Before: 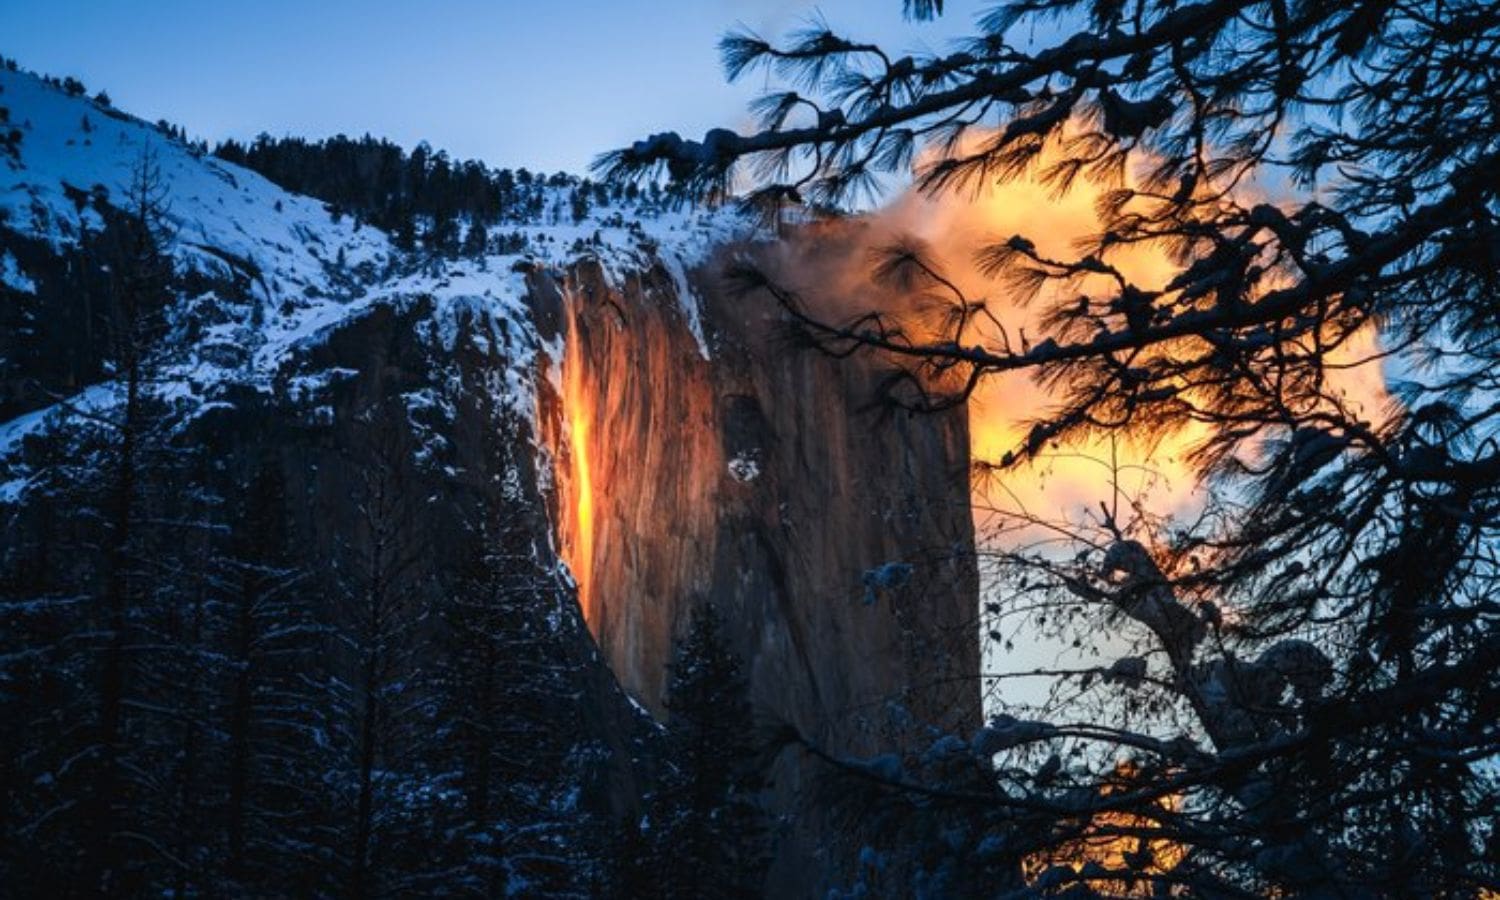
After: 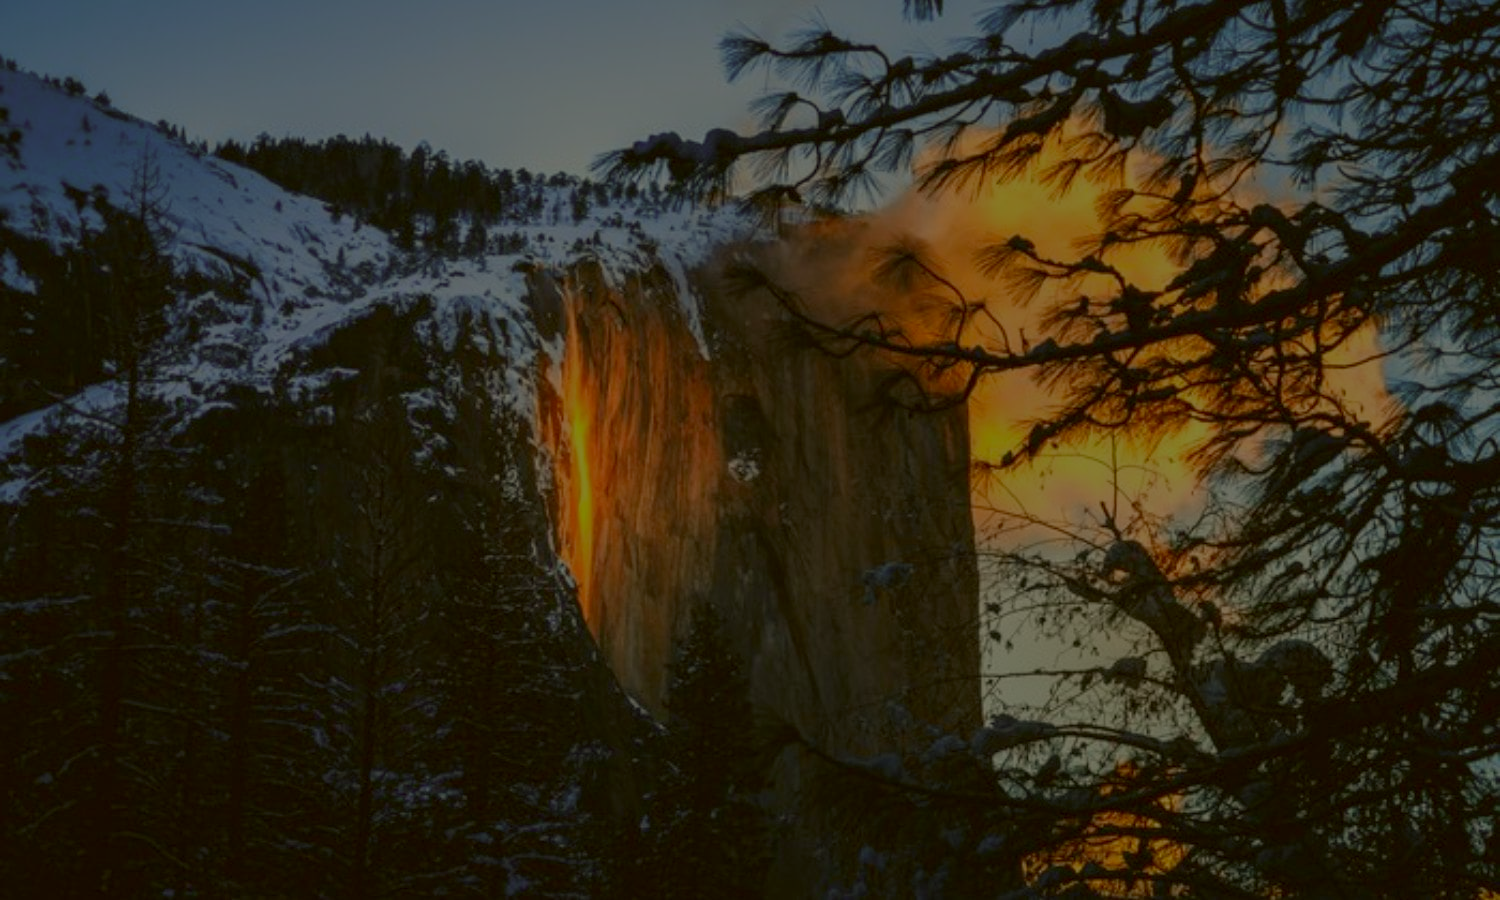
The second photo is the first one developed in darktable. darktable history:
color balance rgb: contrast -30%
base curve: preserve colors none
exposure: exposure -2.002 EV, compensate highlight preservation false
color correction: highlights a* -1.43, highlights b* 10.12, shadows a* 0.395, shadows b* 19.35
